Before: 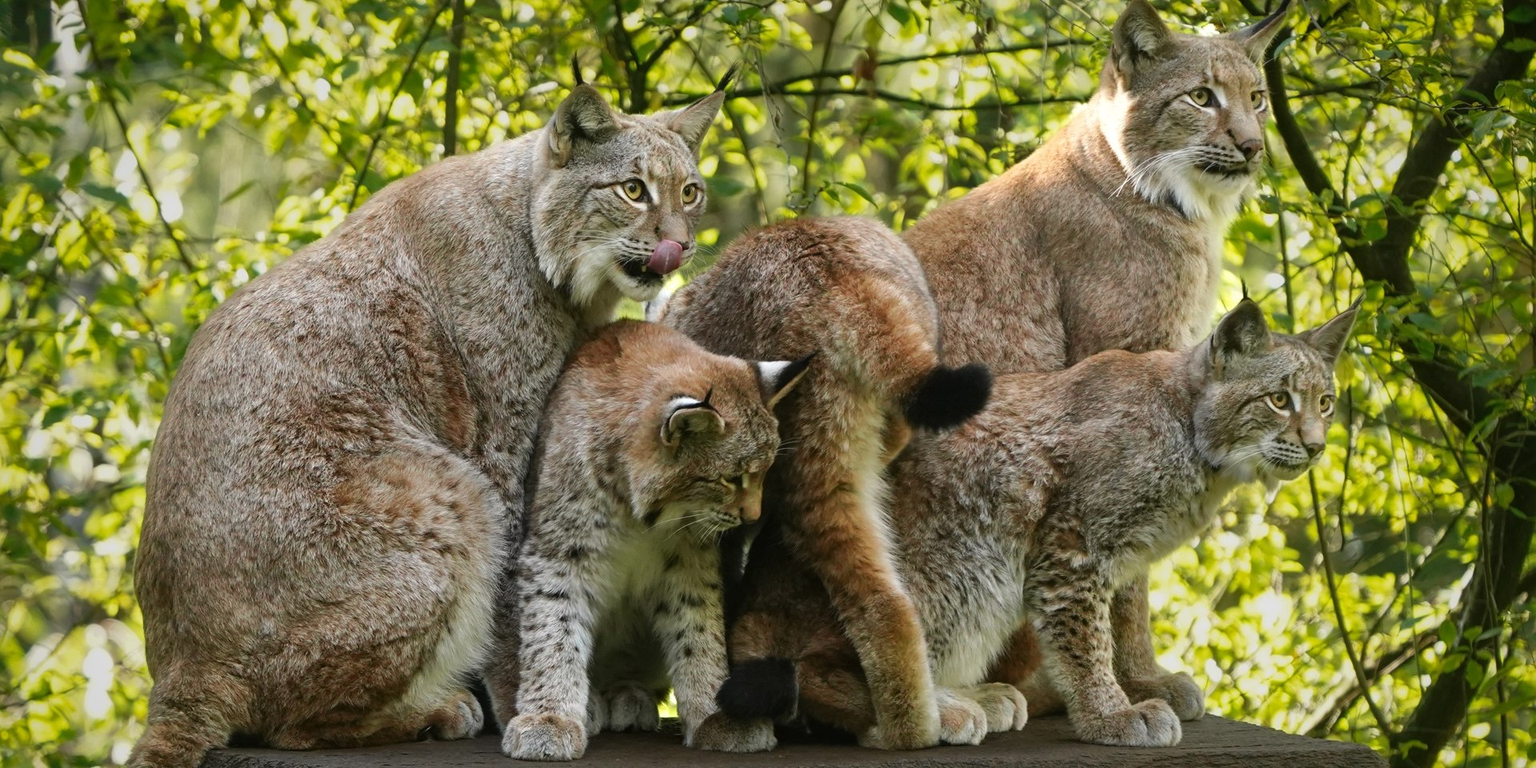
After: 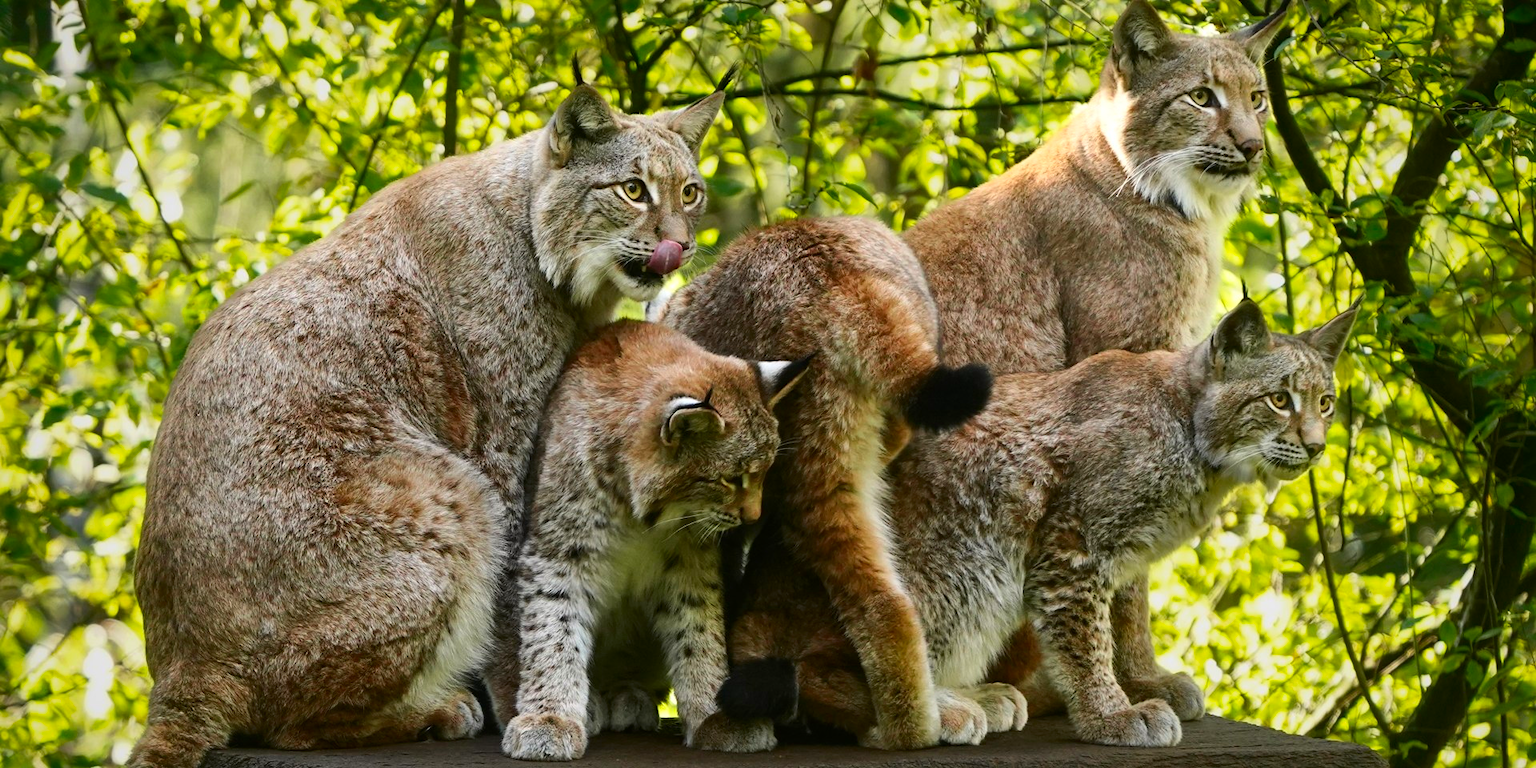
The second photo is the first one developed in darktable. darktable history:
contrast brightness saturation: contrast 0.167, saturation 0.312
